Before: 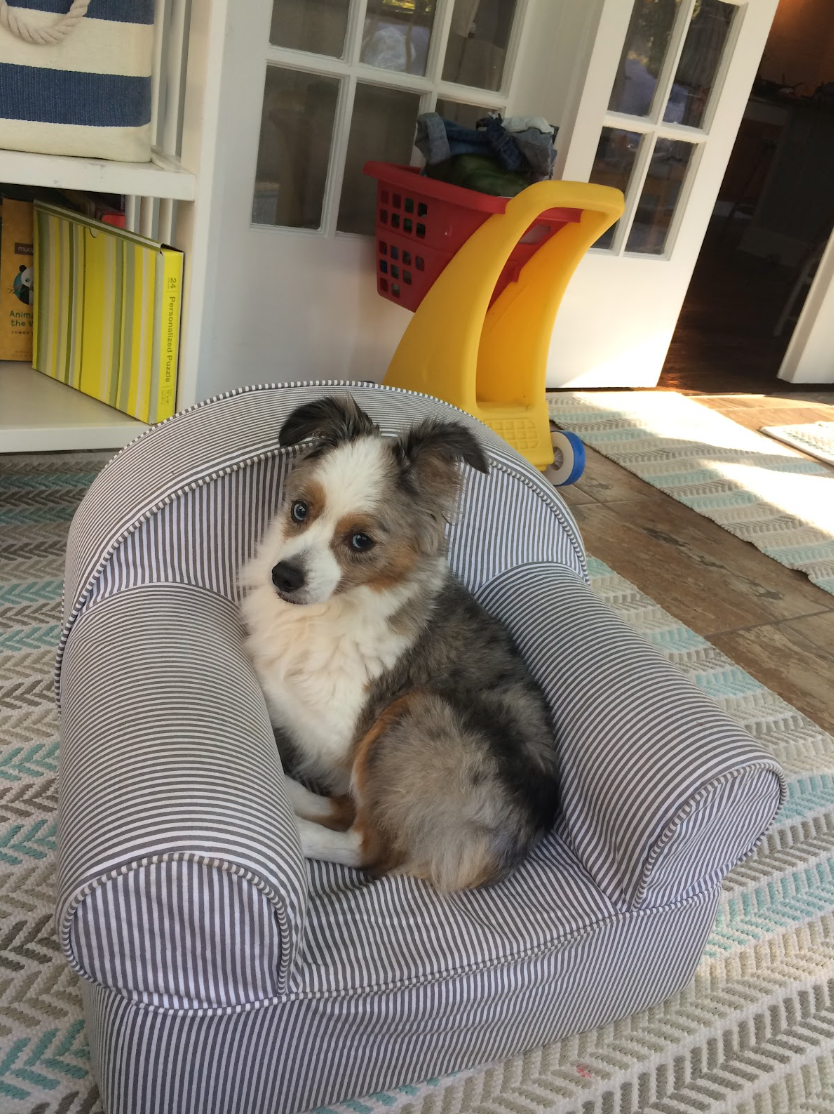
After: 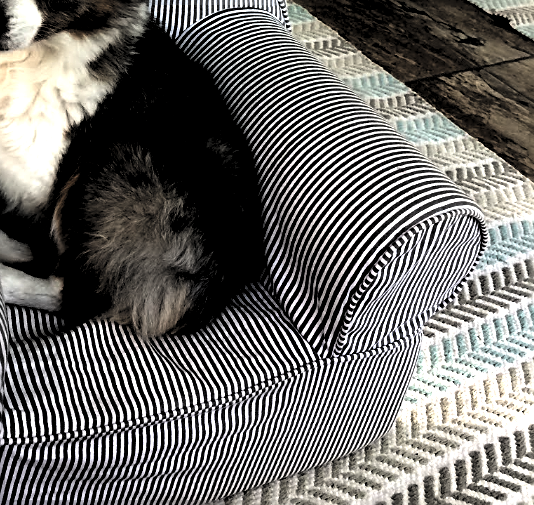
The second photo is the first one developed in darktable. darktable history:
crop and rotate: left 35.956%, top 49.741%, bottom 4.857%
levels: levels [0.514, 0.759, 1]
exposure: black level correction 0, exposure 1 EV, compensate highlight preservation false
sharpen: on, module defaults
